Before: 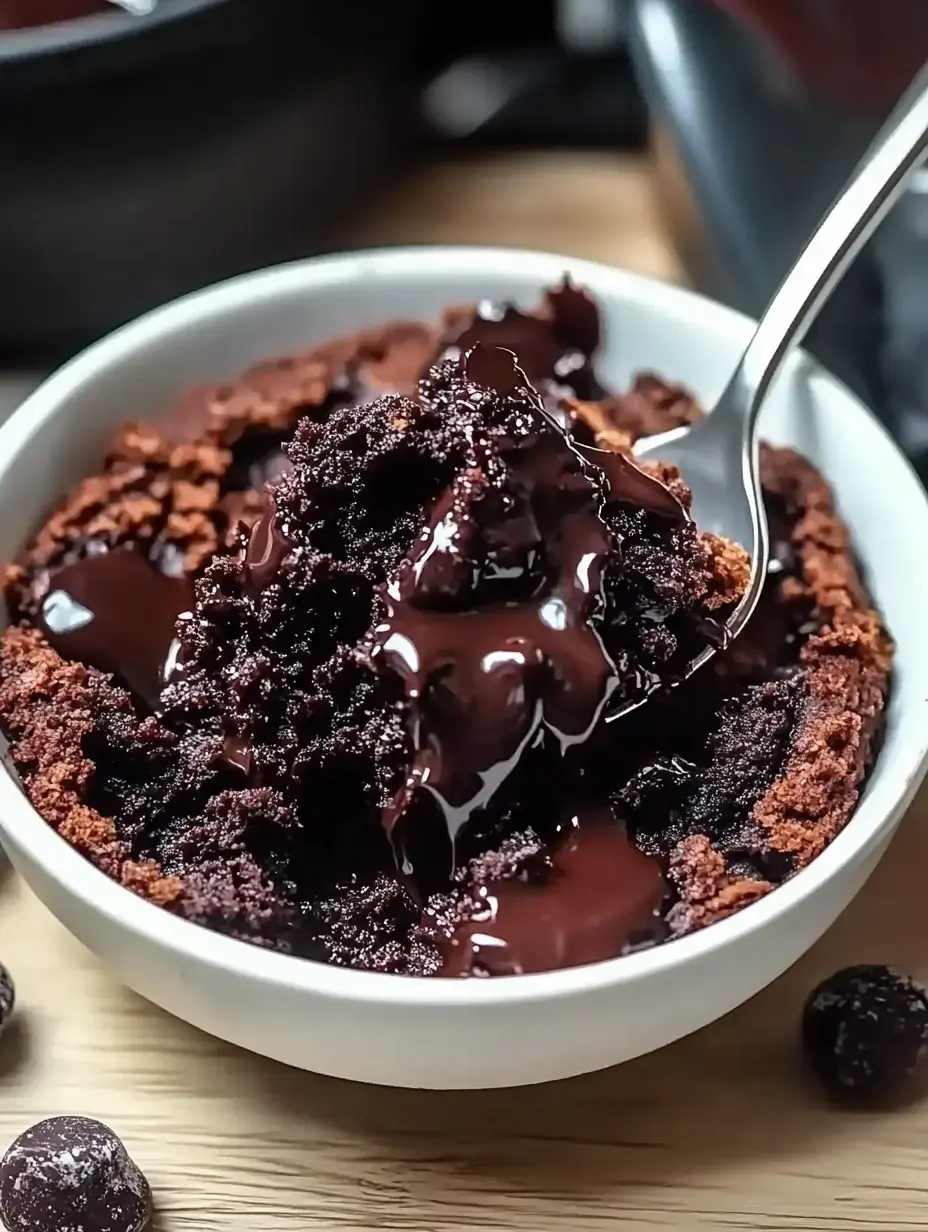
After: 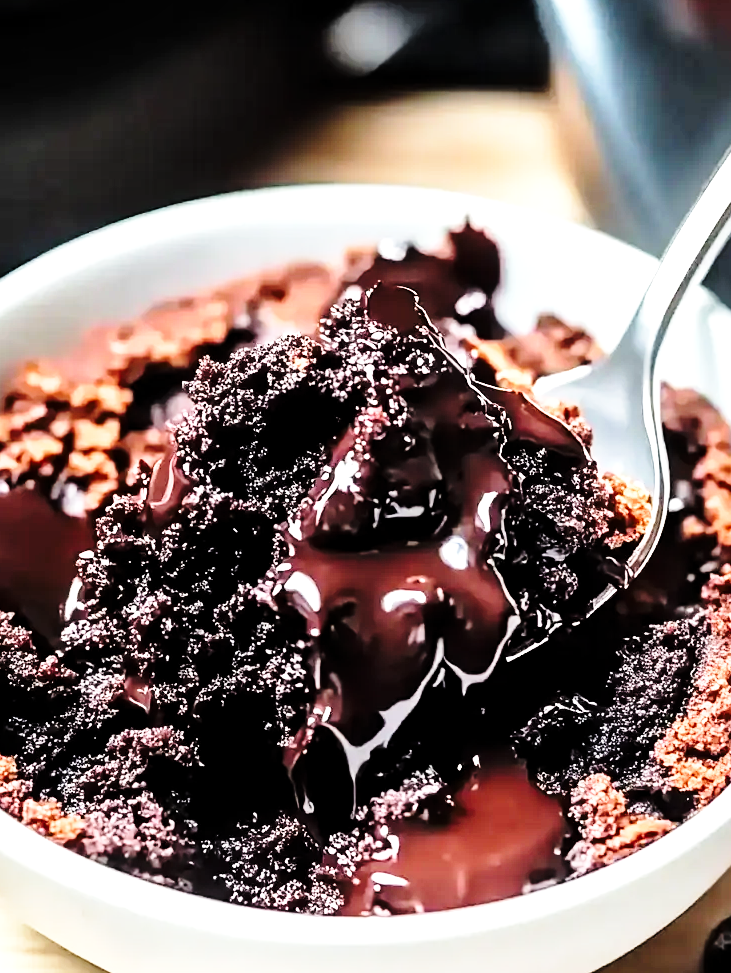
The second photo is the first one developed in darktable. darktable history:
tone equalizer: -8 EV -1.09 EV, -7 EV -1.02 EV, -6 EV -0.836 EV, -5 EV -0.576 EV, -3 EV 0.591 EV, -2 EV 0.845 EV, -1 EV 0.985 EV, +0 EV 1.07 EV, smoothing diameter 24.91%, edges refinement/feathering 13.67, preserve details guided filter
tone curve: curves: ch0 [(0.021, 0) (0.104, 0.052) (0.496, 0.526) (0.737, 0.783) (1, 1)], color space Lab, linked channels, preserve colors none
base curve: curves: ch0 [(0, 0) (0.028, 0.03) (0.121, 0.232) (0.46, 0.748) (0.859, 0.968) (1, 1)], preserve colors none
crop and rotate: left 10.707%, top 4.99%, right 10.477%, bottom 15.993%
